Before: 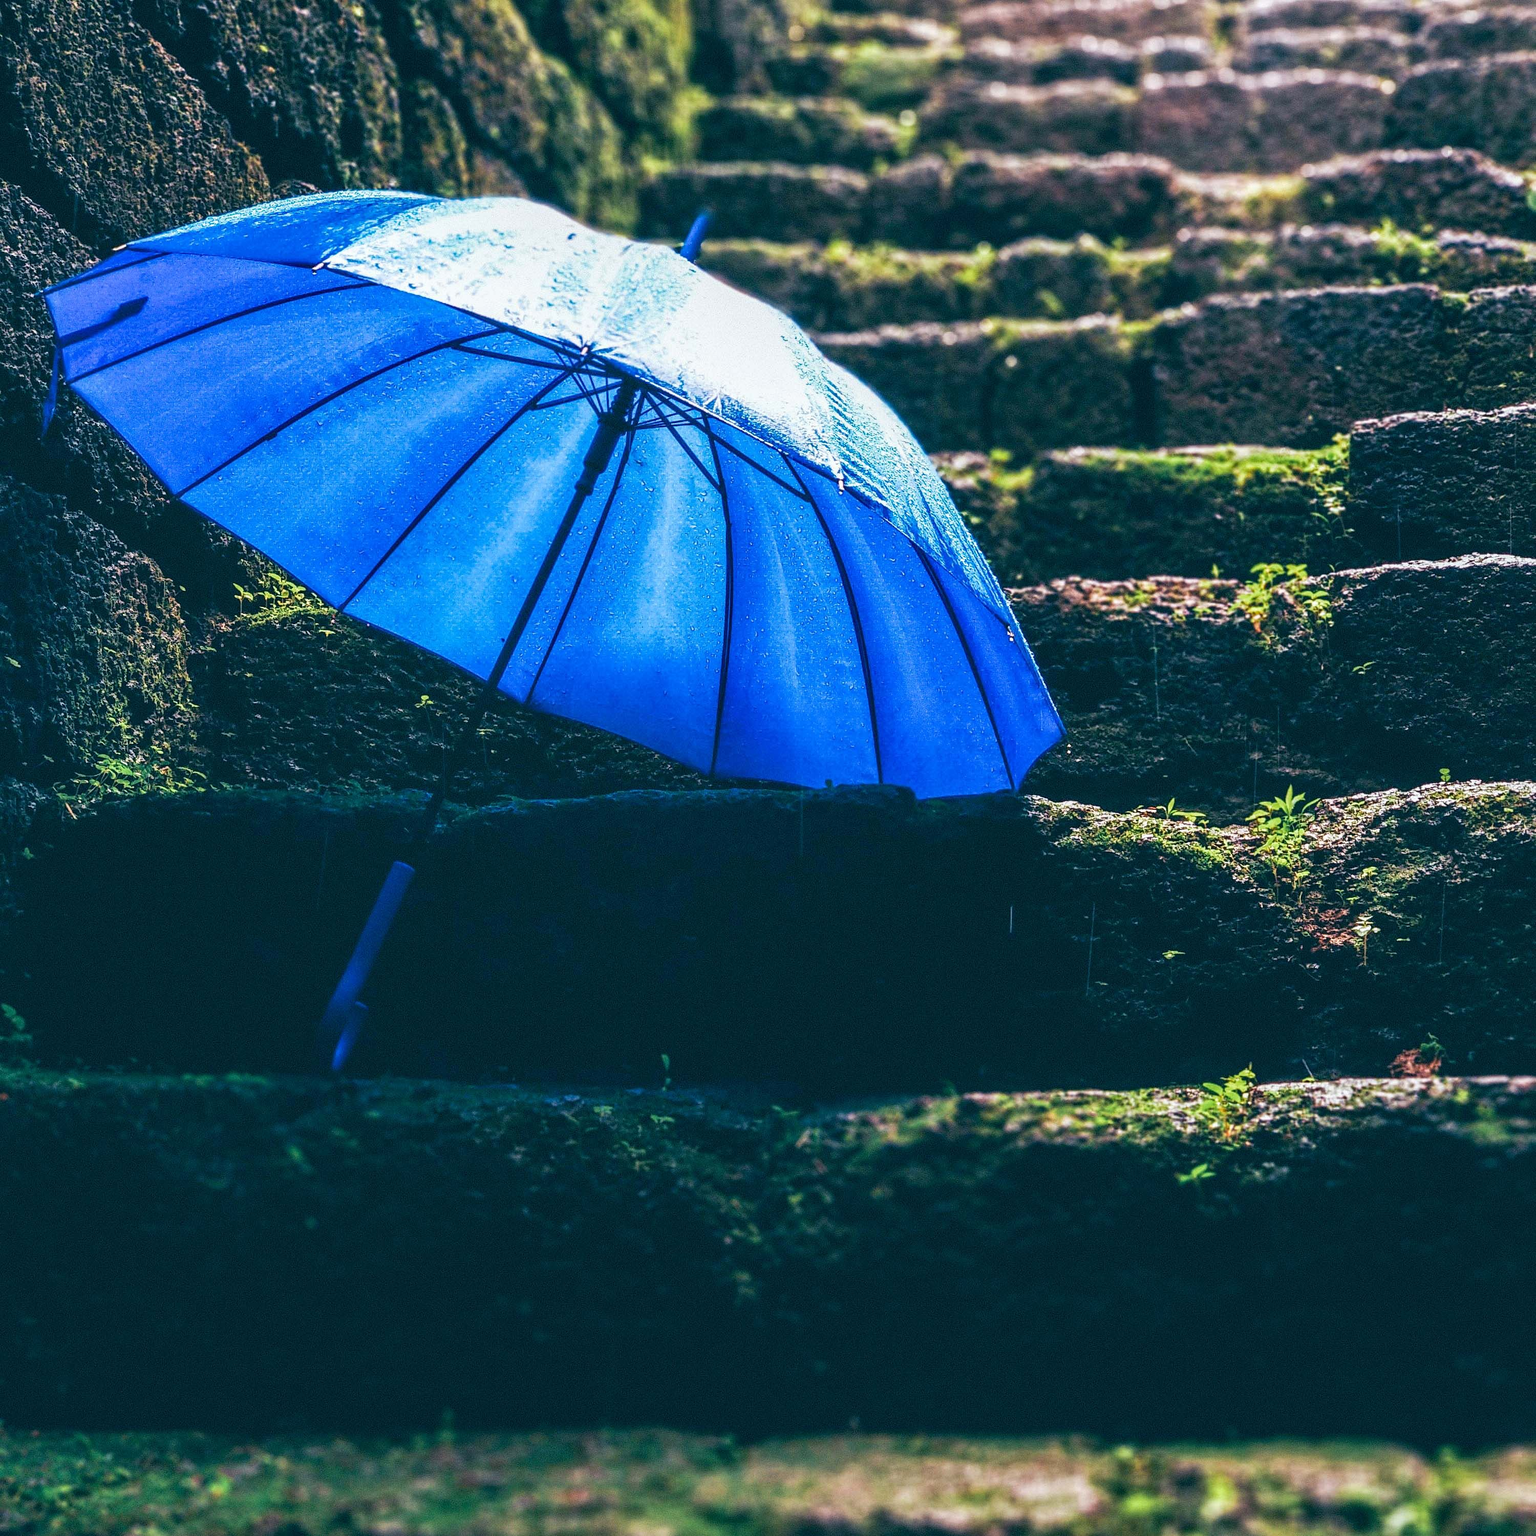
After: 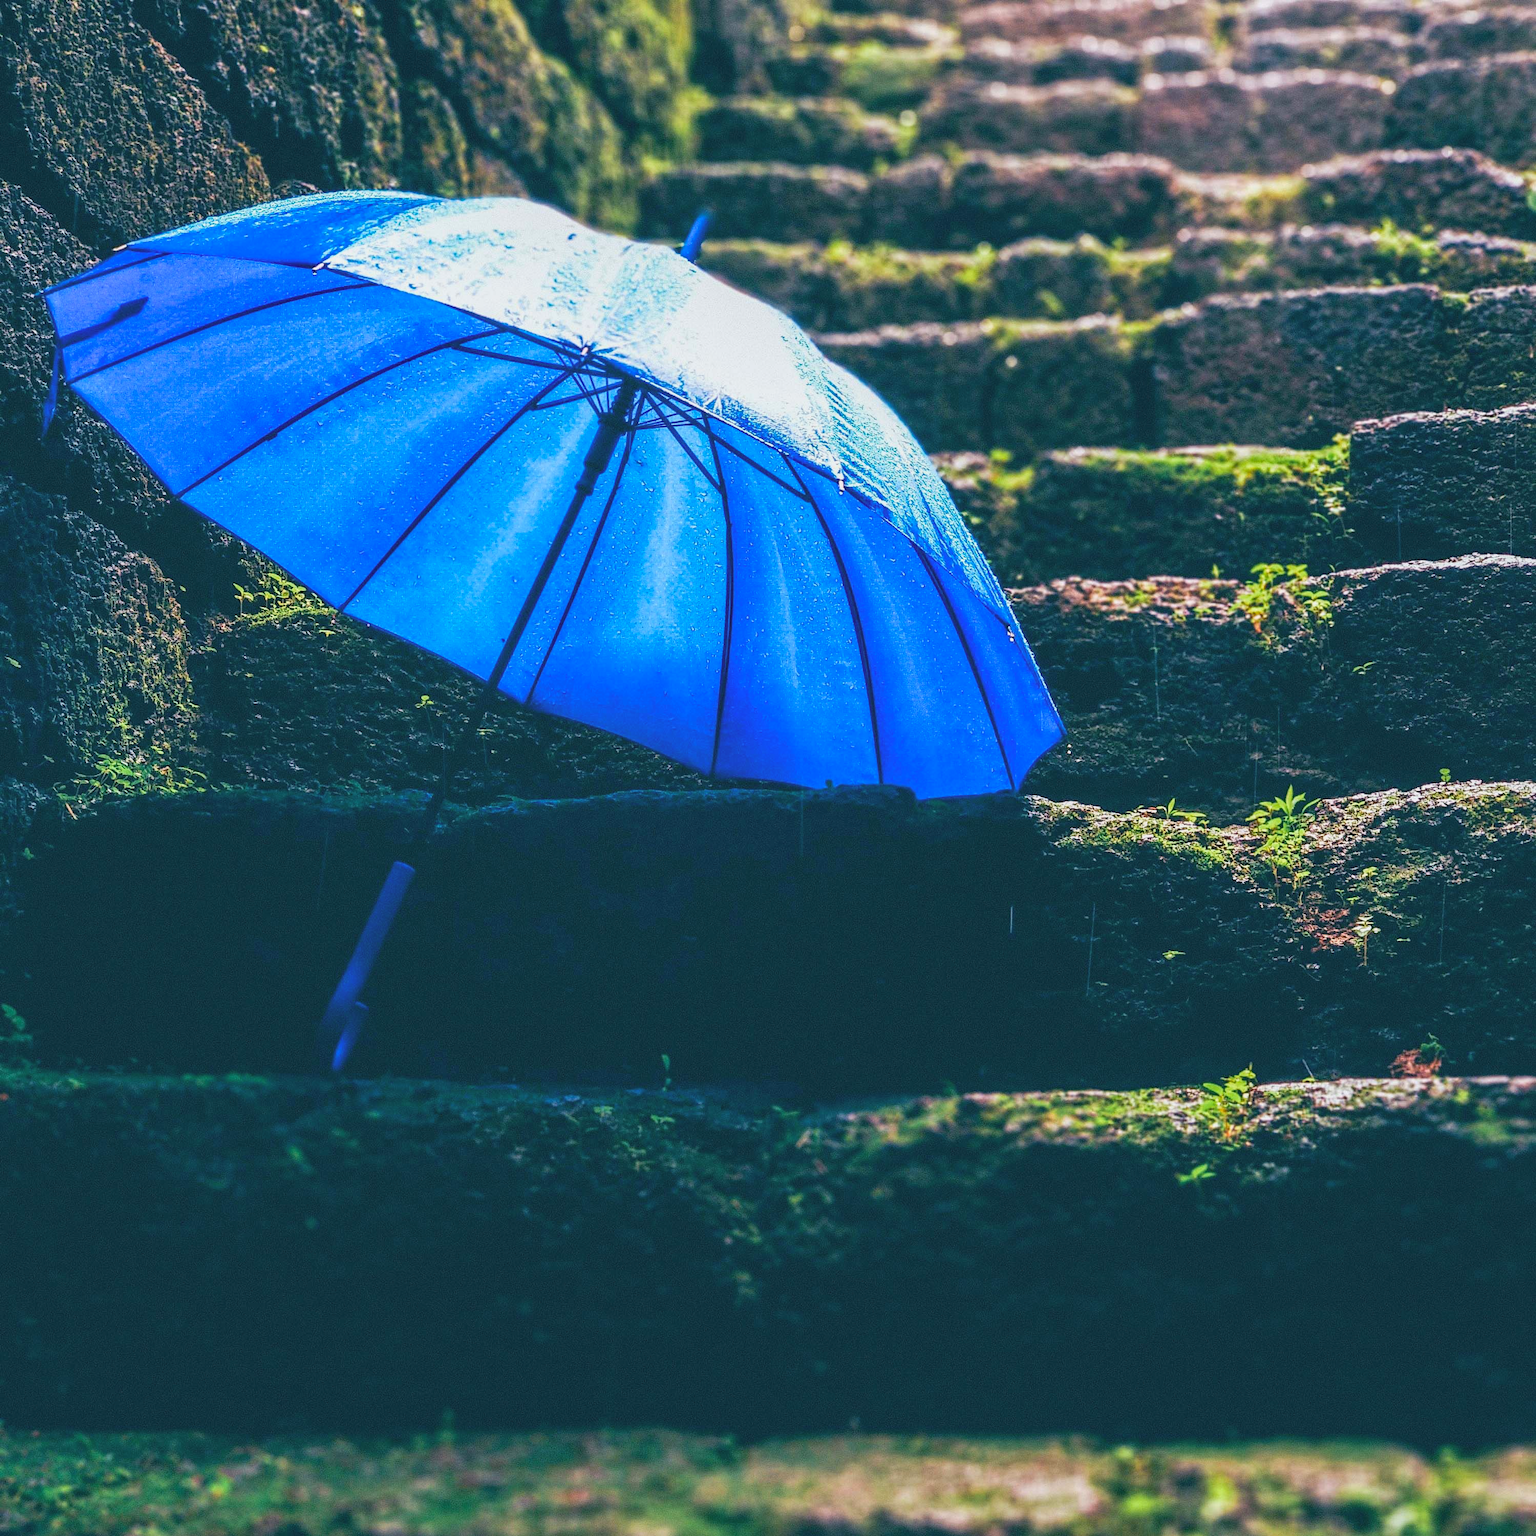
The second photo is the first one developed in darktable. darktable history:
contrast brightness saturation: contrast -0.104, brightness 0.05, saturation 0.084
